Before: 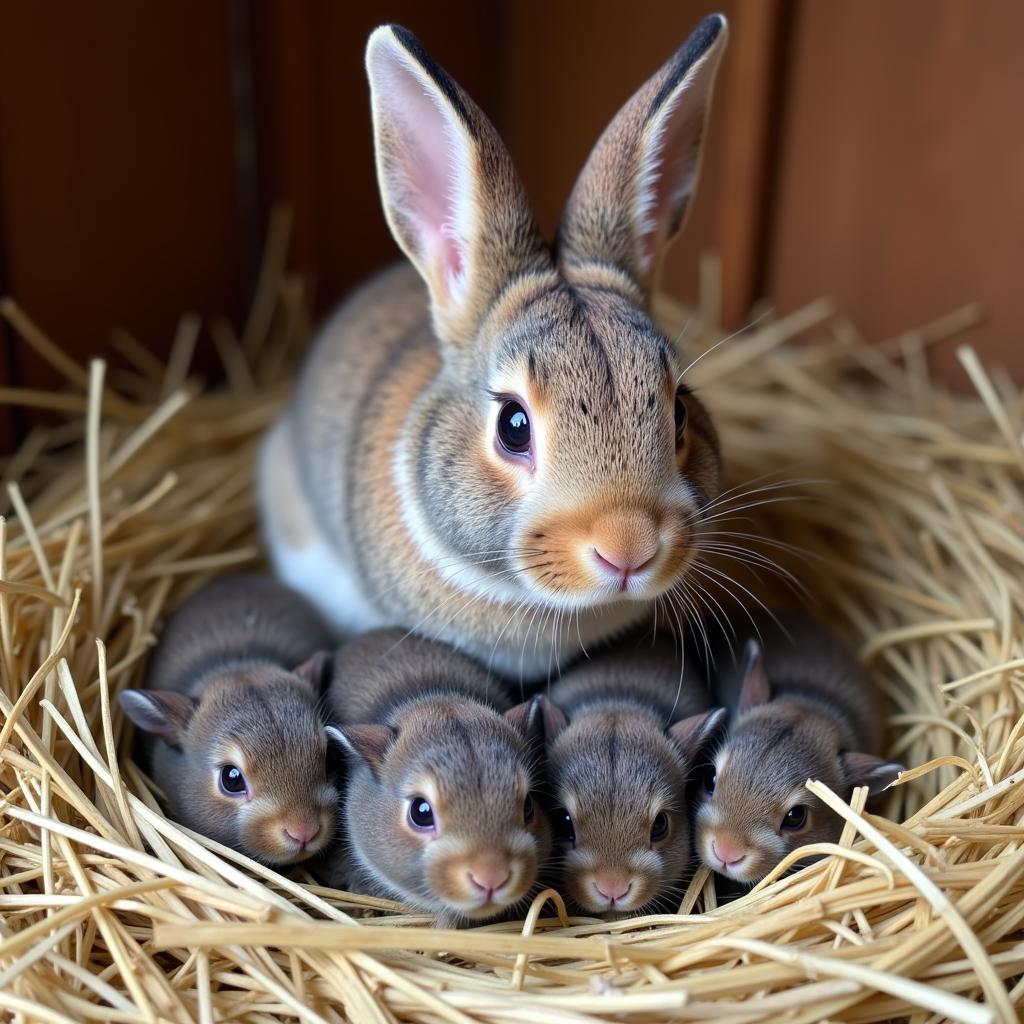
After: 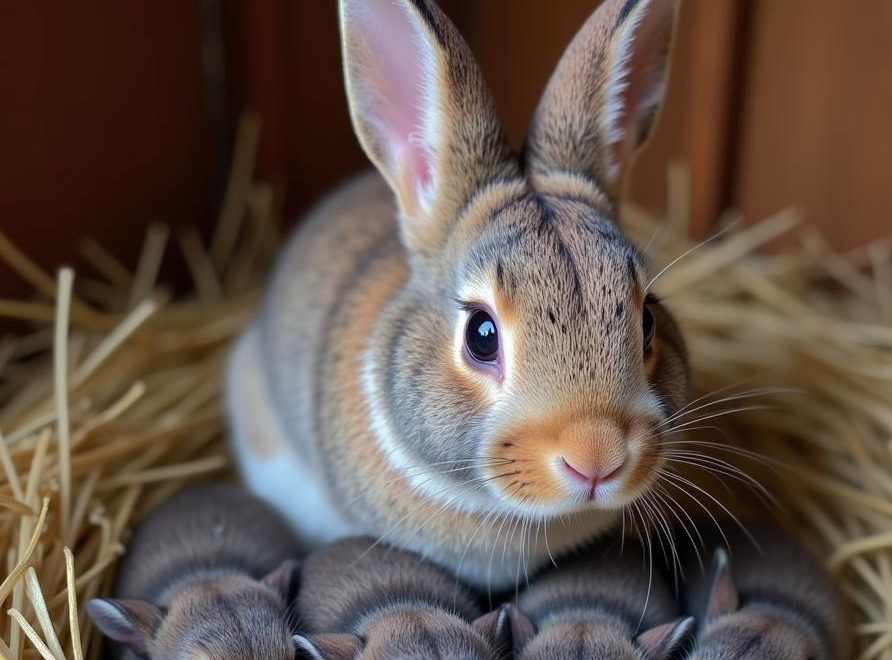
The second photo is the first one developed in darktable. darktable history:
crop: left 3.146%, top 8.906%, right 9.662%, bottom 26.55%
shadows and highlights: shadows 25.61, highlights -70.15
